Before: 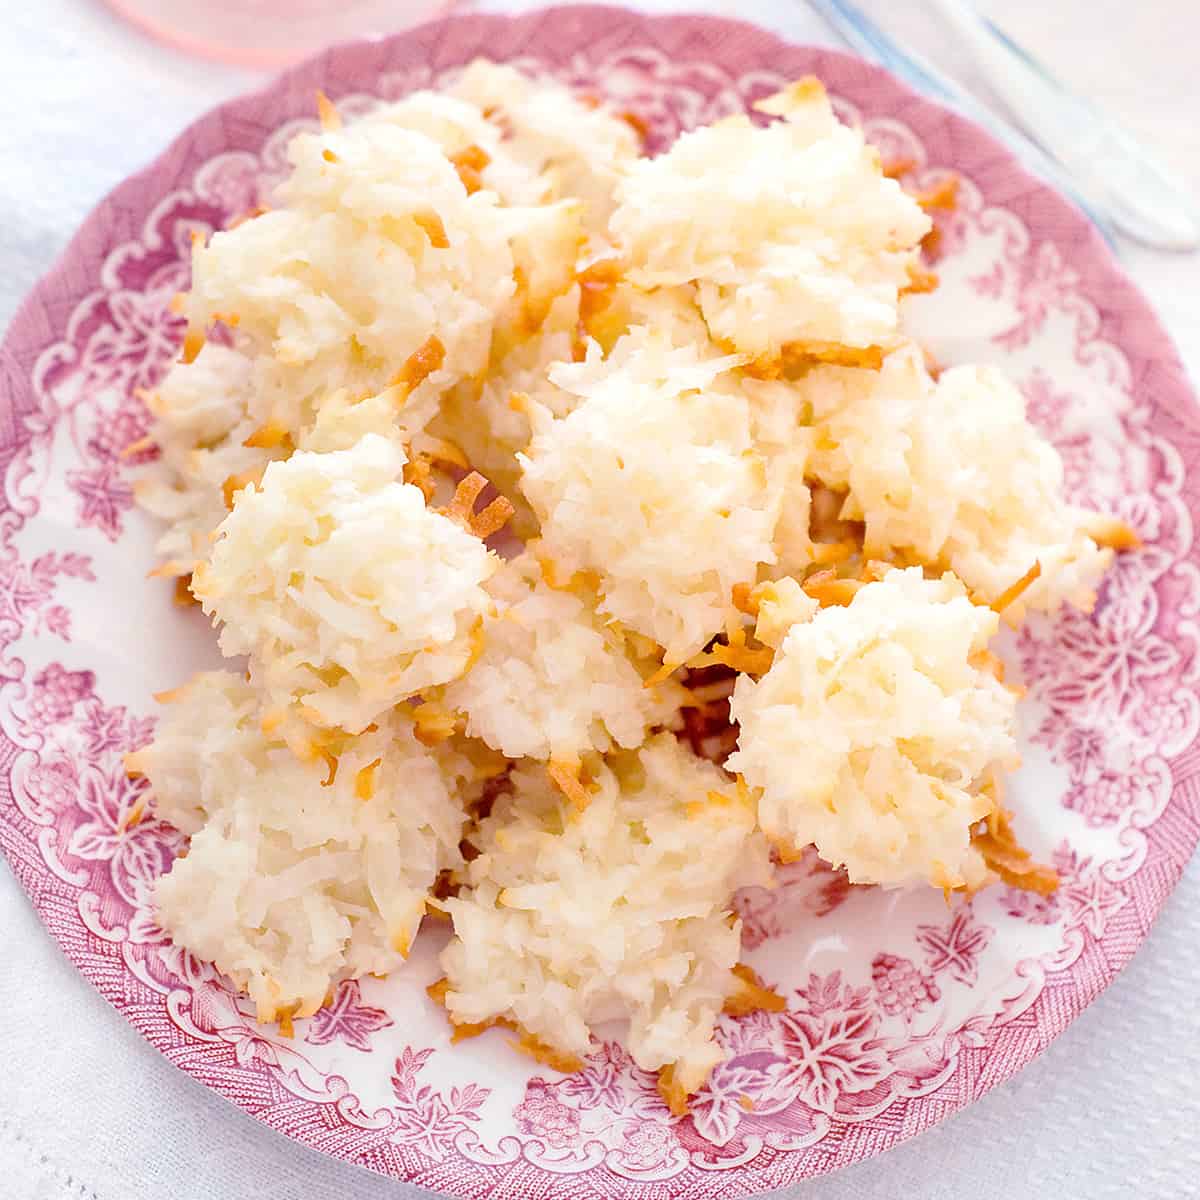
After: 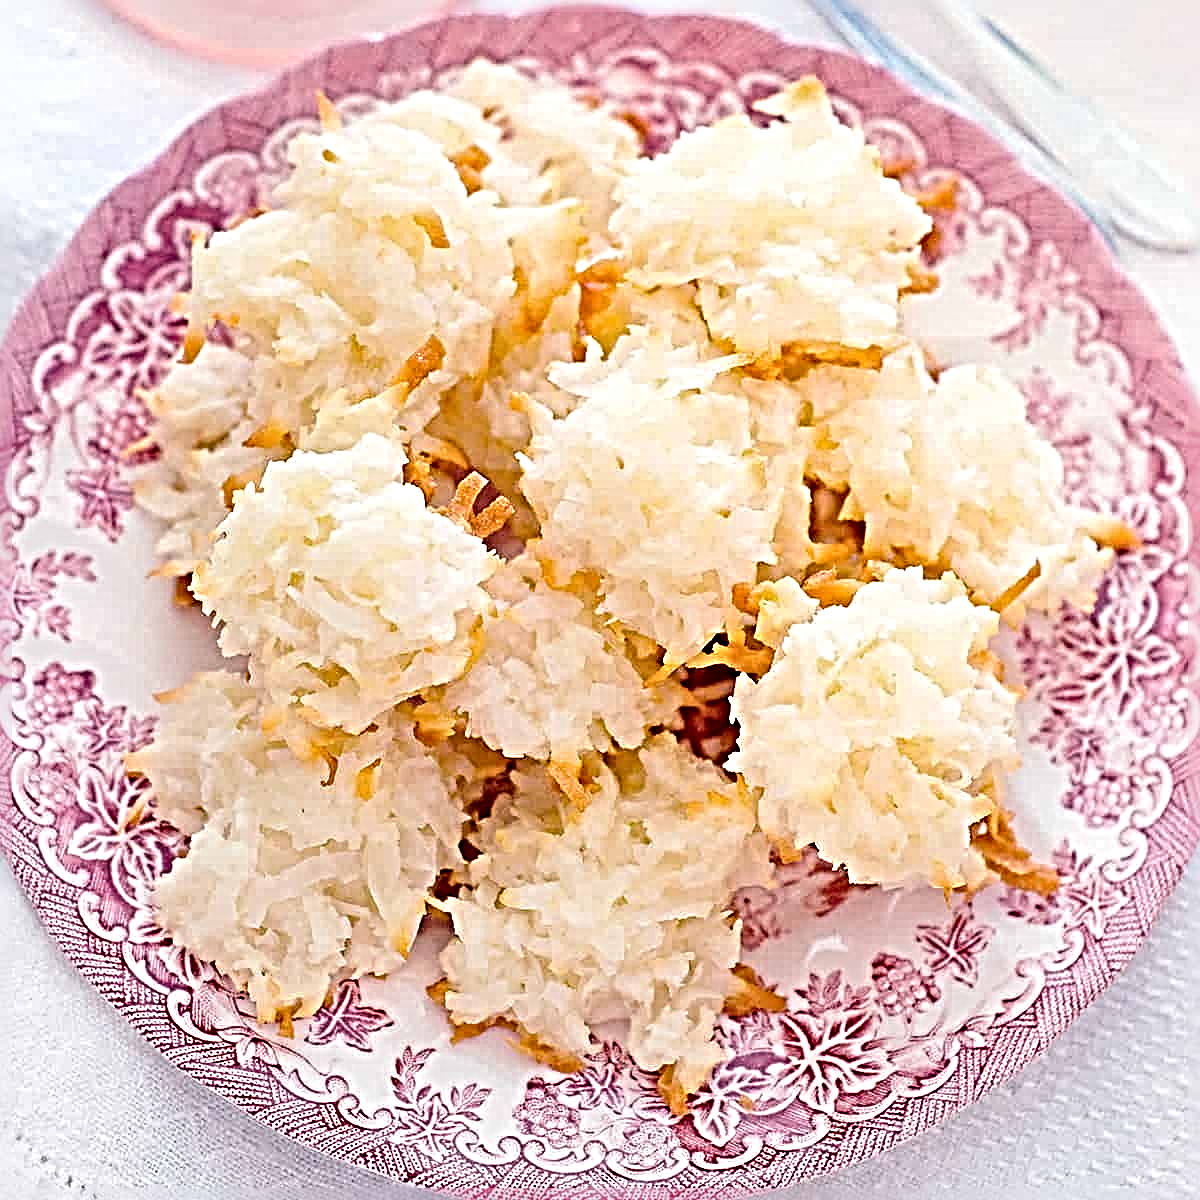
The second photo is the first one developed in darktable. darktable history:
tone equalizer: on, module defaults
sharpen: radius 6.275, amount 1.815, threshold 0.22
